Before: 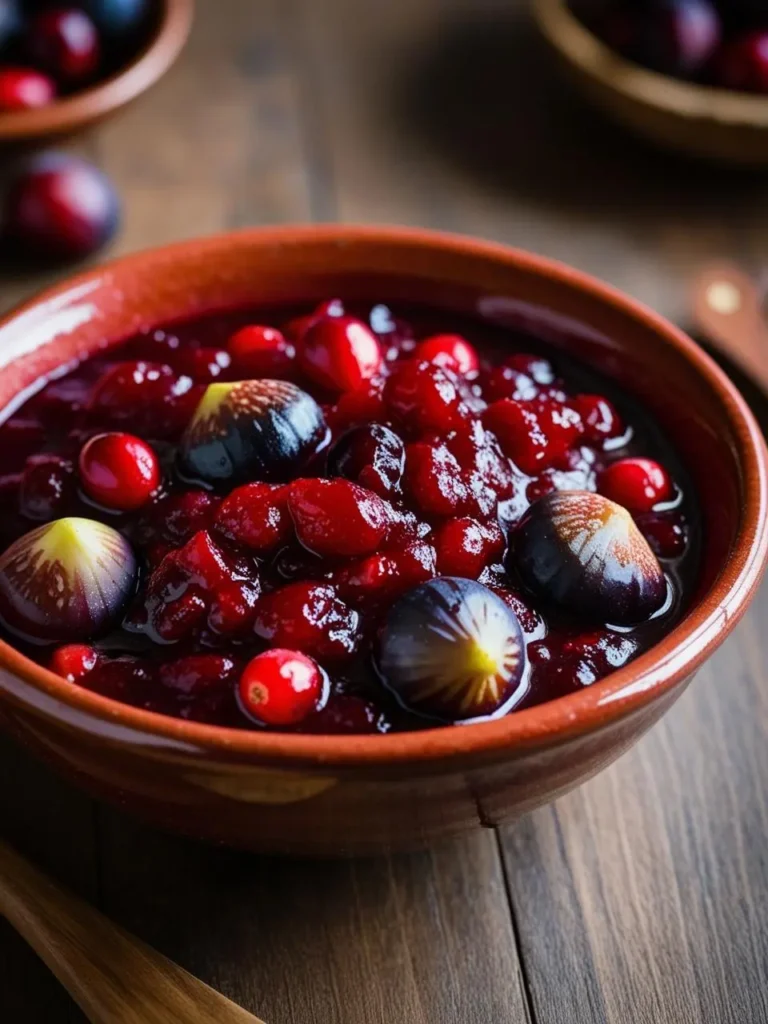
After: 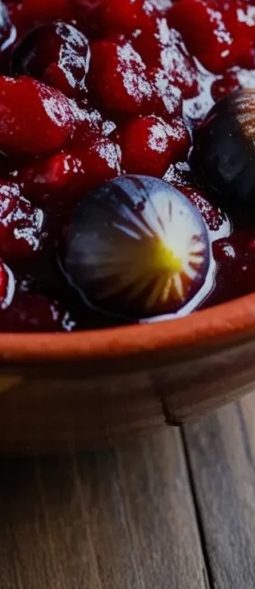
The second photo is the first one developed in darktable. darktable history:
crop: left 41.084%, top 39.326%, right 25.595%, bottom 3.154%
exposure: exposure -0.49 EV, compensate highlight preservation false
